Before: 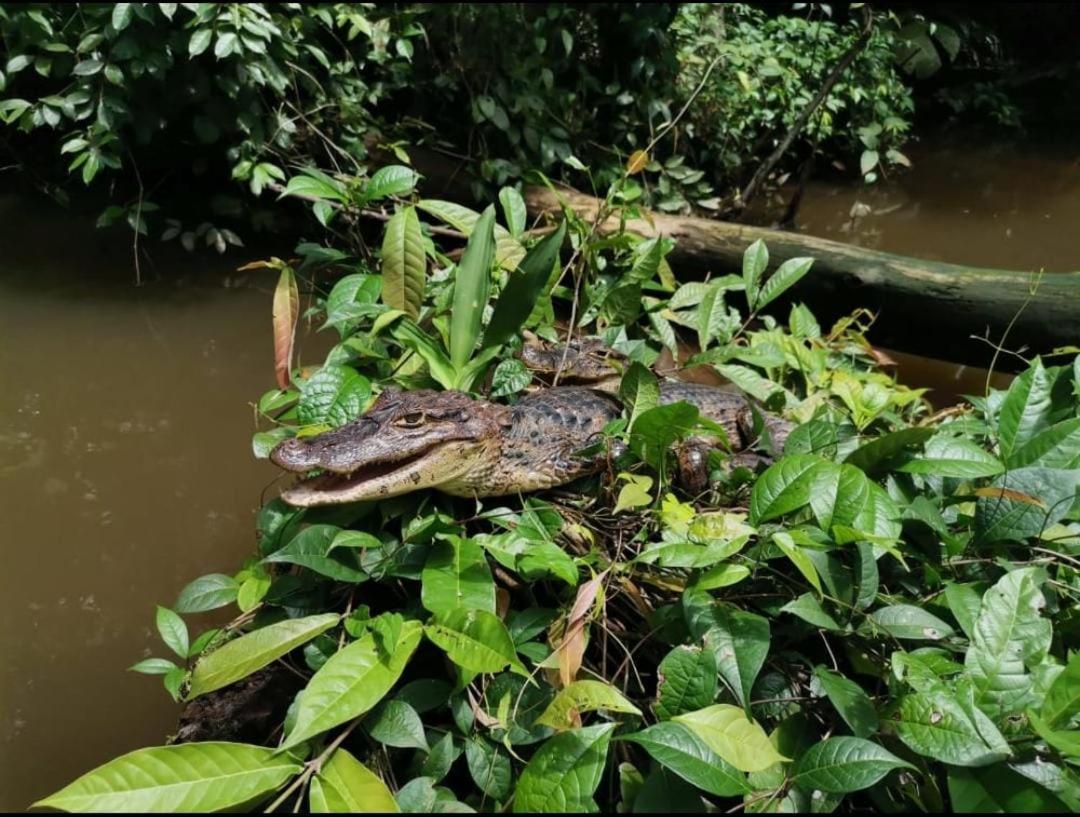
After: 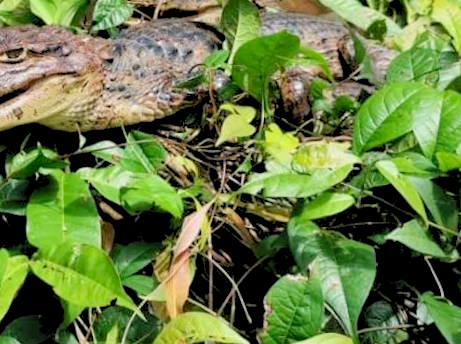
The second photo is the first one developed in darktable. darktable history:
levels: levels [0.093, 0.434, 0.988]
rotate and perspective: rotation -1.17°, automatic cropping off
crop: left 37.221%, top 45.169%, right 20.63%, bottom 13.777%
